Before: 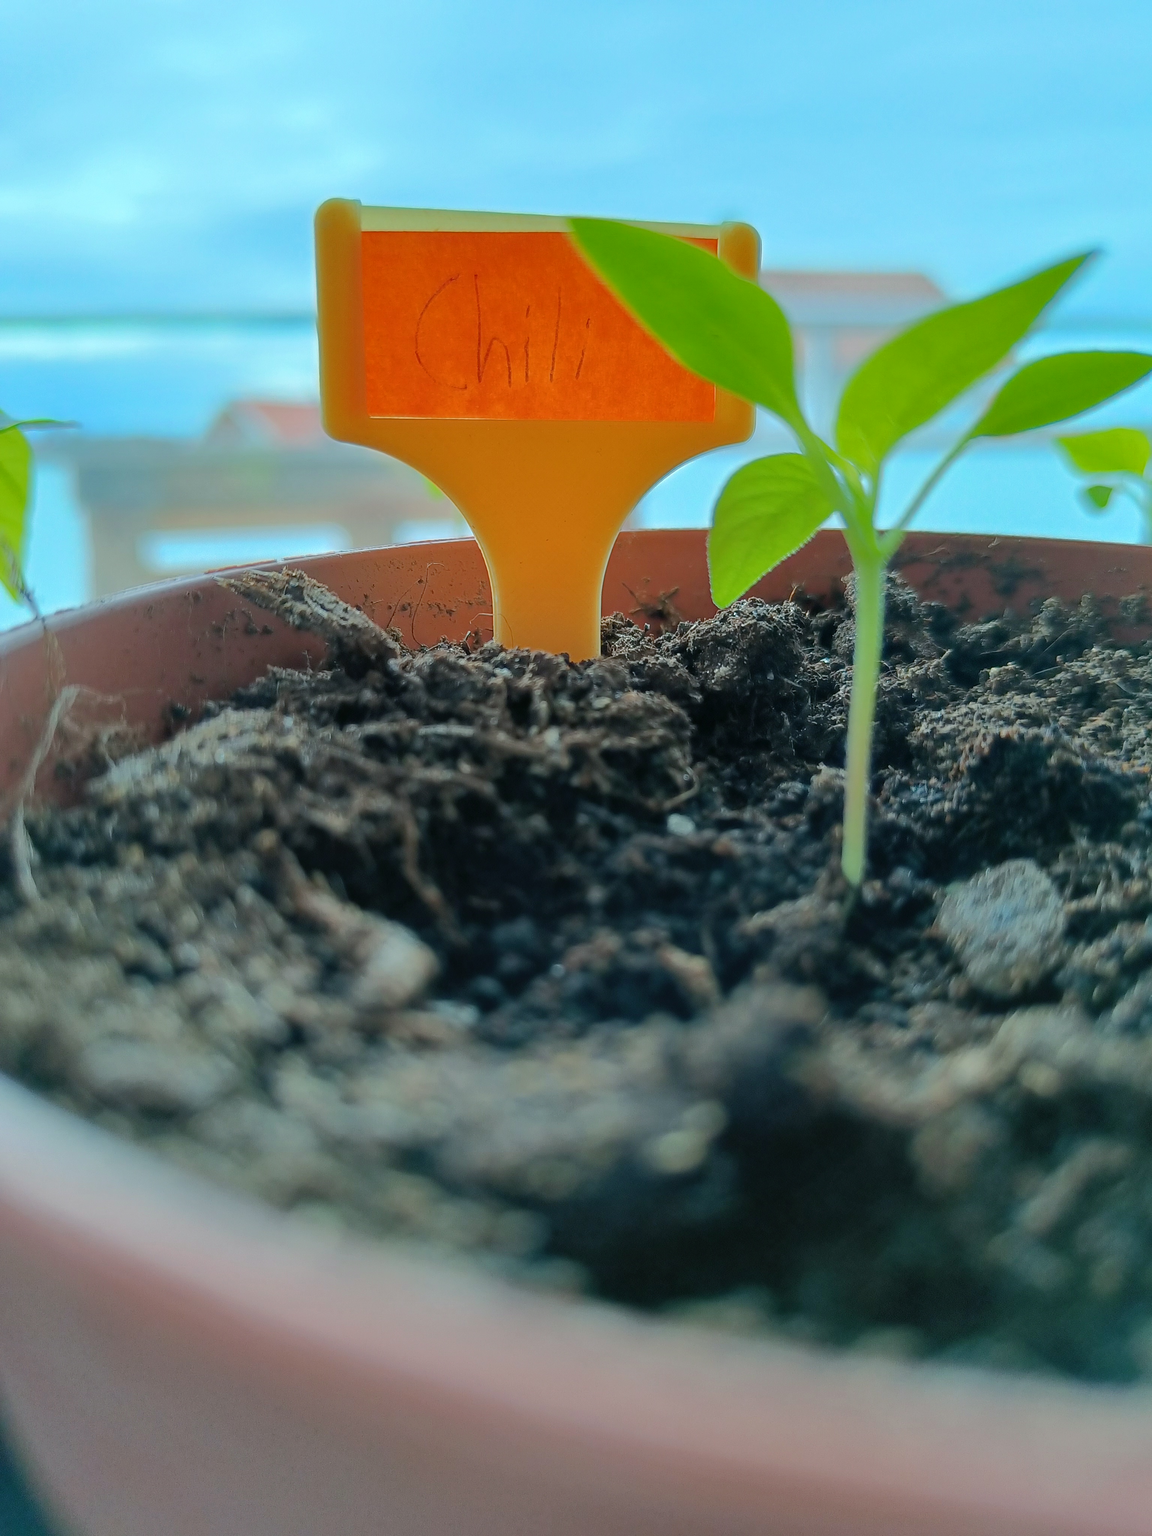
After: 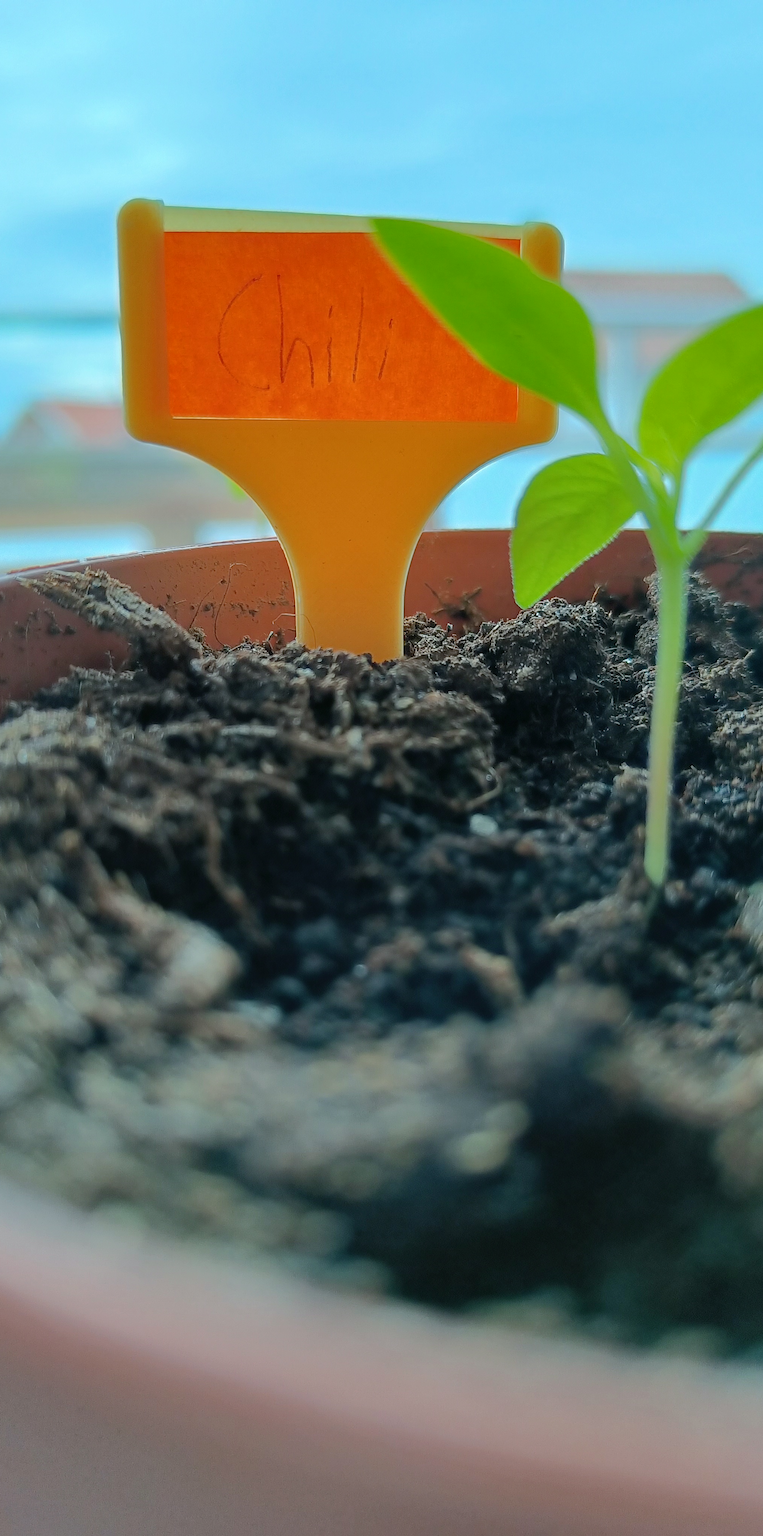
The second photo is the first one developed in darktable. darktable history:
crop: left 17.163%, right 16.583%
